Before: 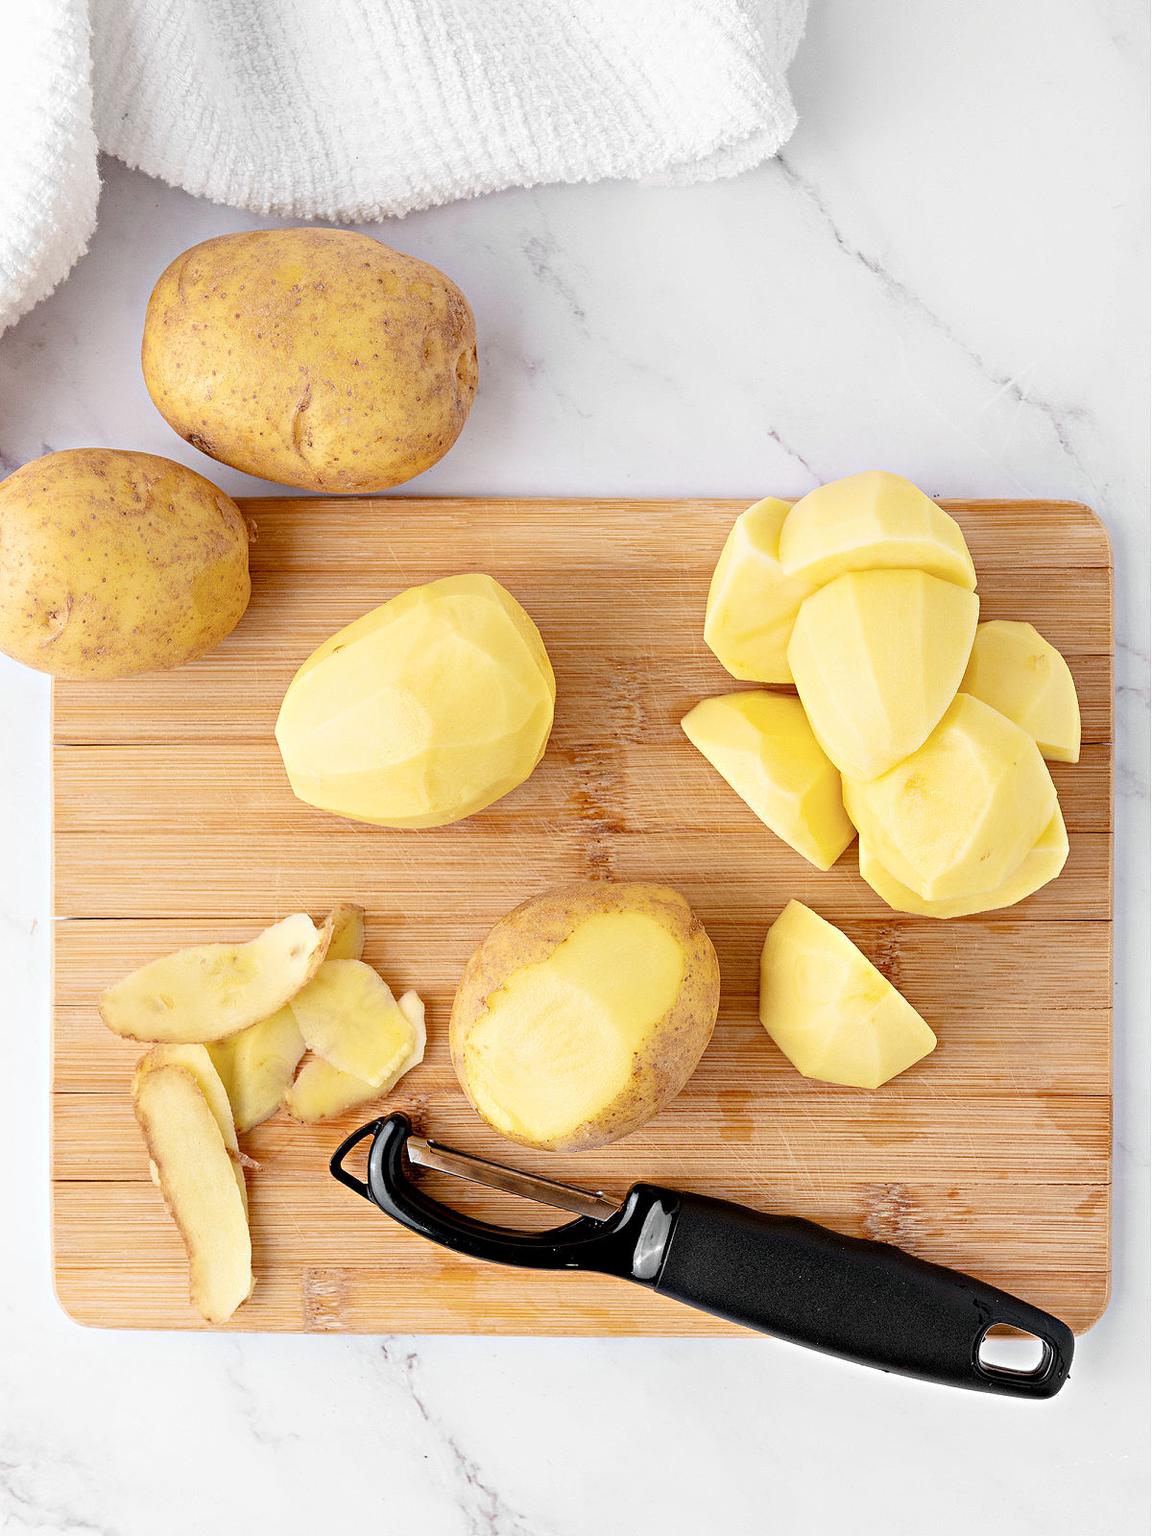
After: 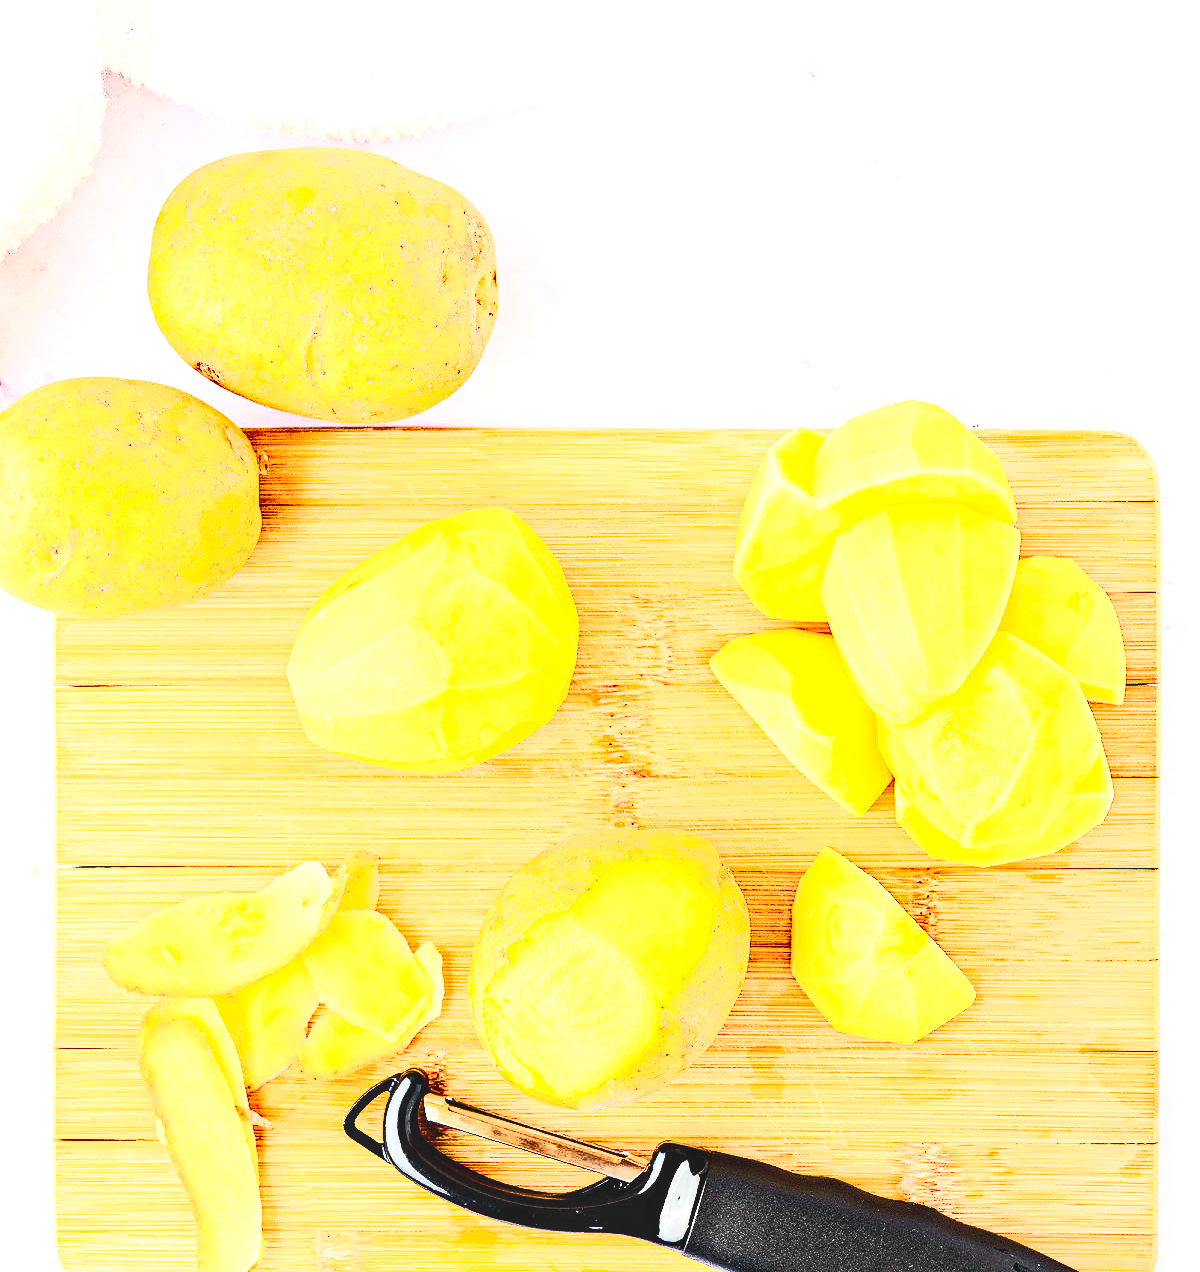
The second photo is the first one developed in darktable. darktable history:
exposure: black level correction 0, exposure 1.508 EV, compensate highlight preservation false
local contrast: on, module defaults
crop and rotate: top 5.661%, bottom 14.809%
contrast brightness saturation: contrast 0.609, brightness 0.35, saturation 0.145
shadows and highlights: shadows 29.72, highlights -30.26, low approximation 0.01, soften with gaussian
tone equalizer: -8 EV -0.391 EV, -7 EV -0.405 EV, -6 EV -0.305 EV, -5 EV -0.194 EV, -3 EV 0.245 EV, -2 EV 0.316 EV, -1 EV 0.405 EV, +0 EV 0.395 EV, edges refinement/feathering 500, mask exposure compensation -1.57 EV, preserve details no
haze removal: compatibility mode true, adaptive false
